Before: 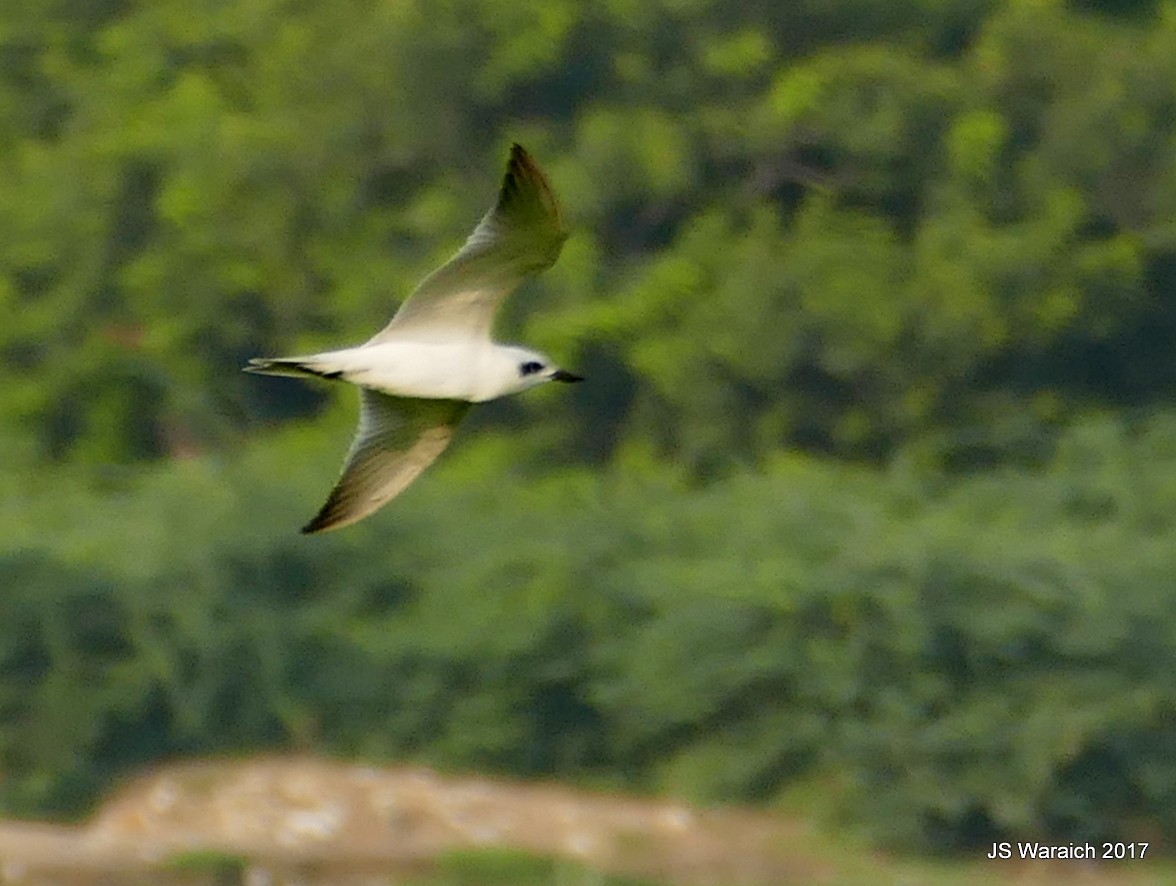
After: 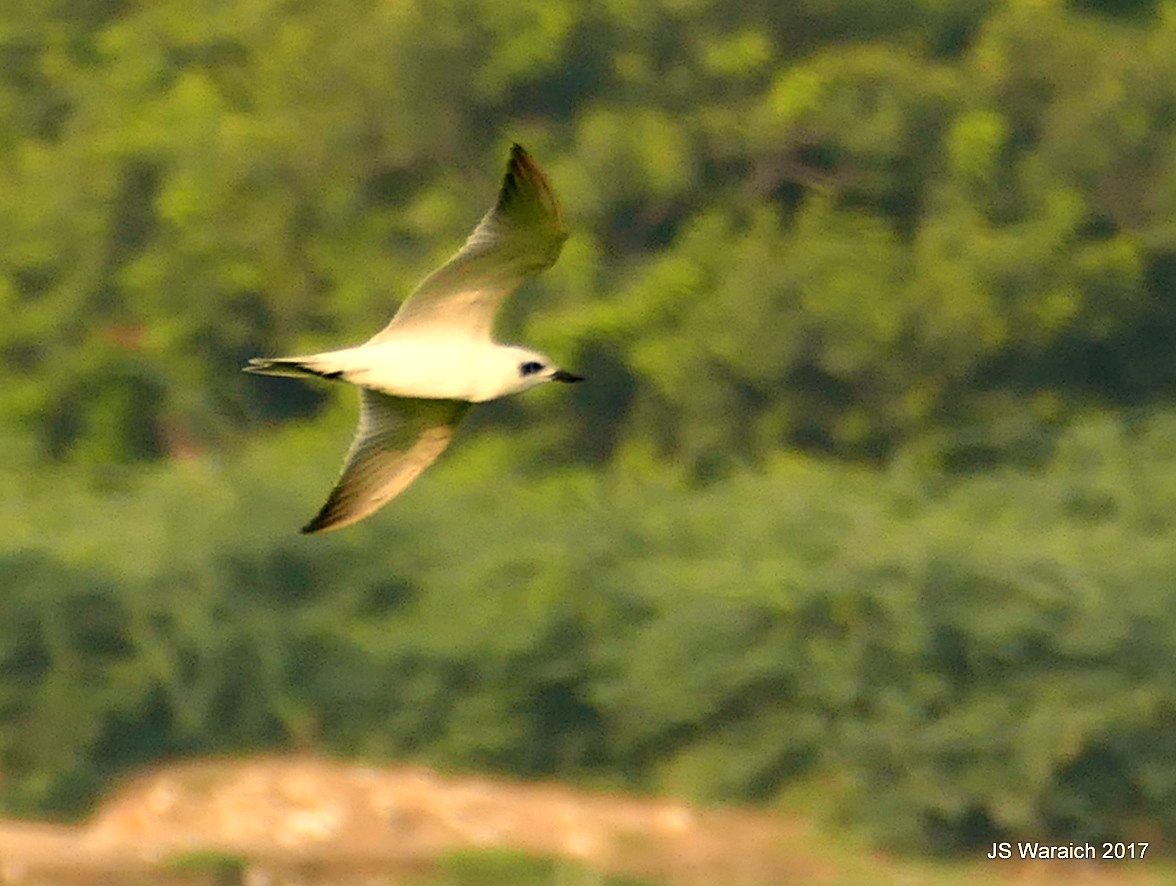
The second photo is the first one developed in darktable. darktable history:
exposure: black level correction 0, exposure 0.5 EV, compensate exposure bias true, compensate highlight preservation false
white balance: red 1.138, green 0.996, blue 0.812
